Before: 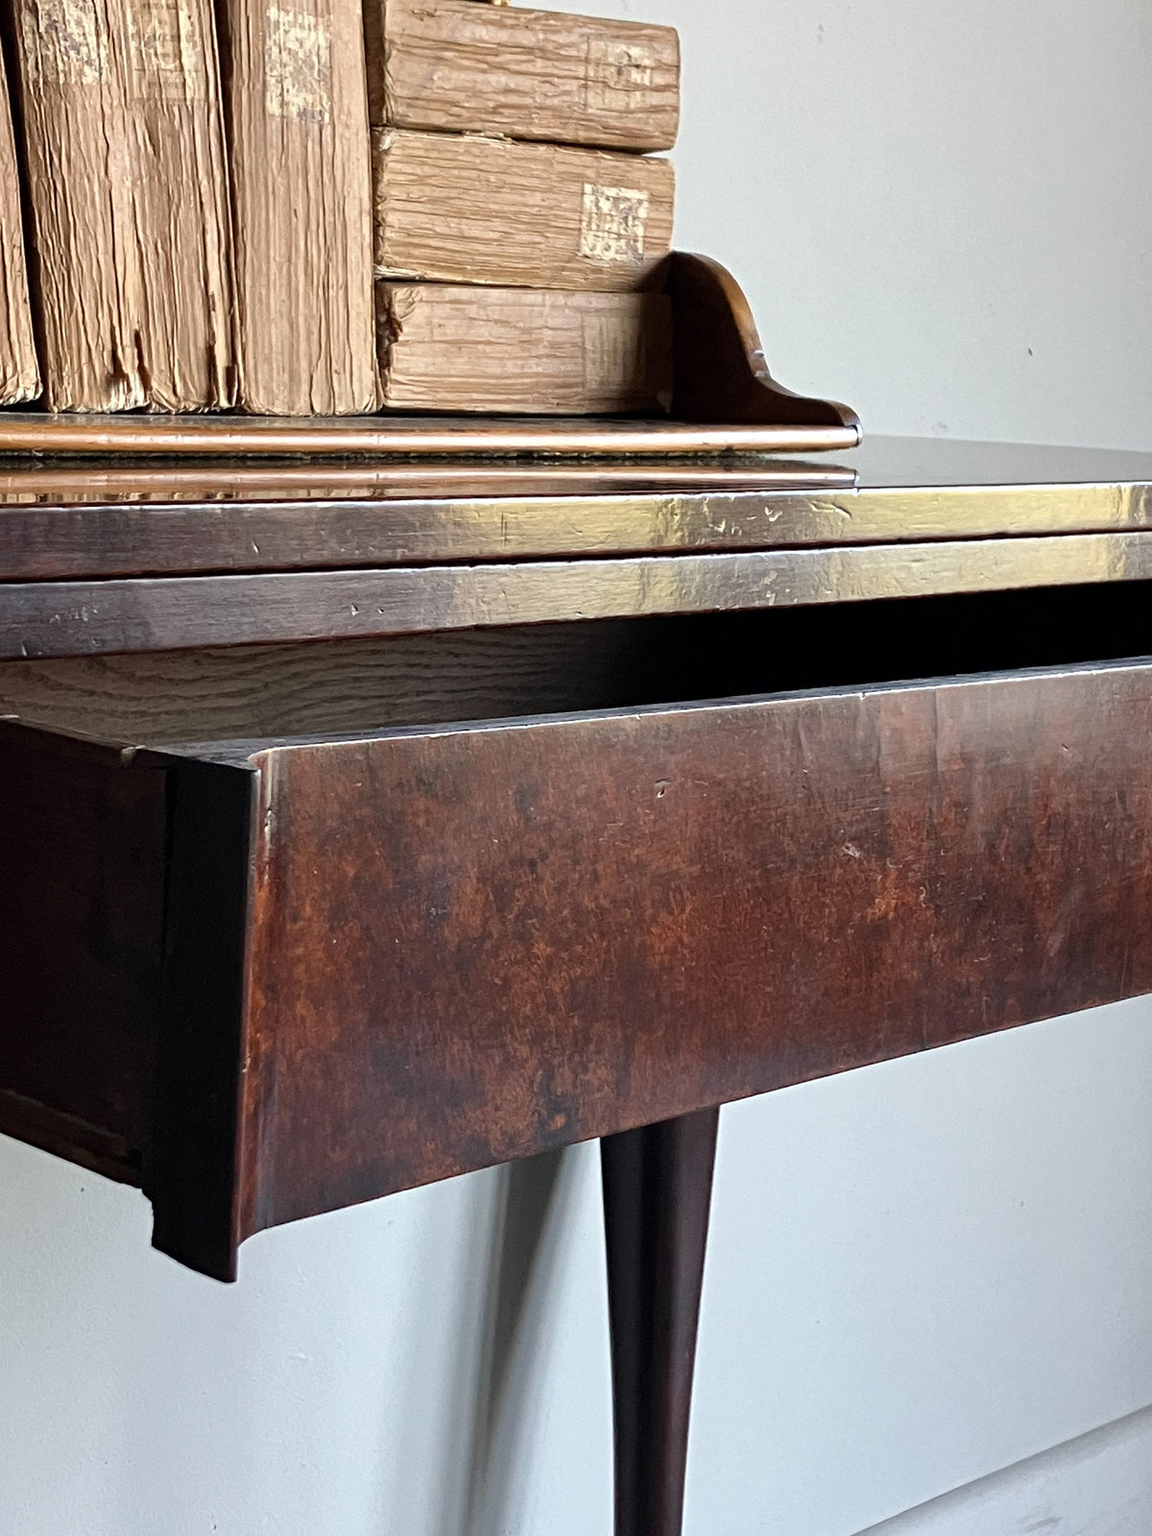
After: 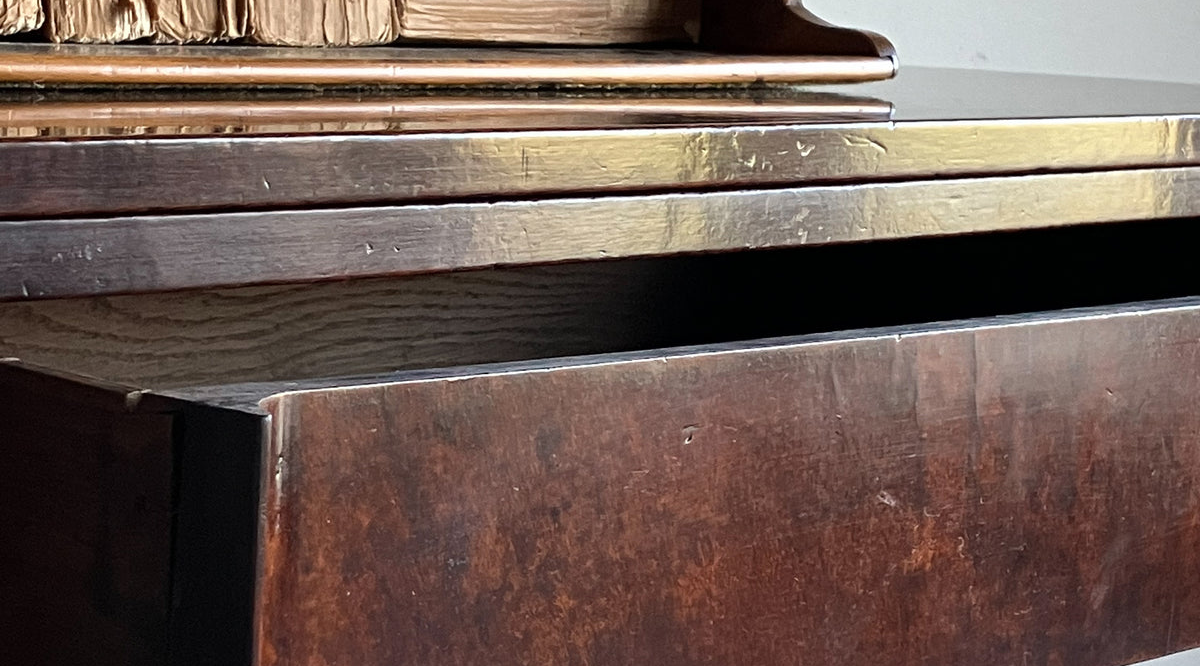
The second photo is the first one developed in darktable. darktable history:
crop and rotate: top 24.206%, bottom 34.168%
